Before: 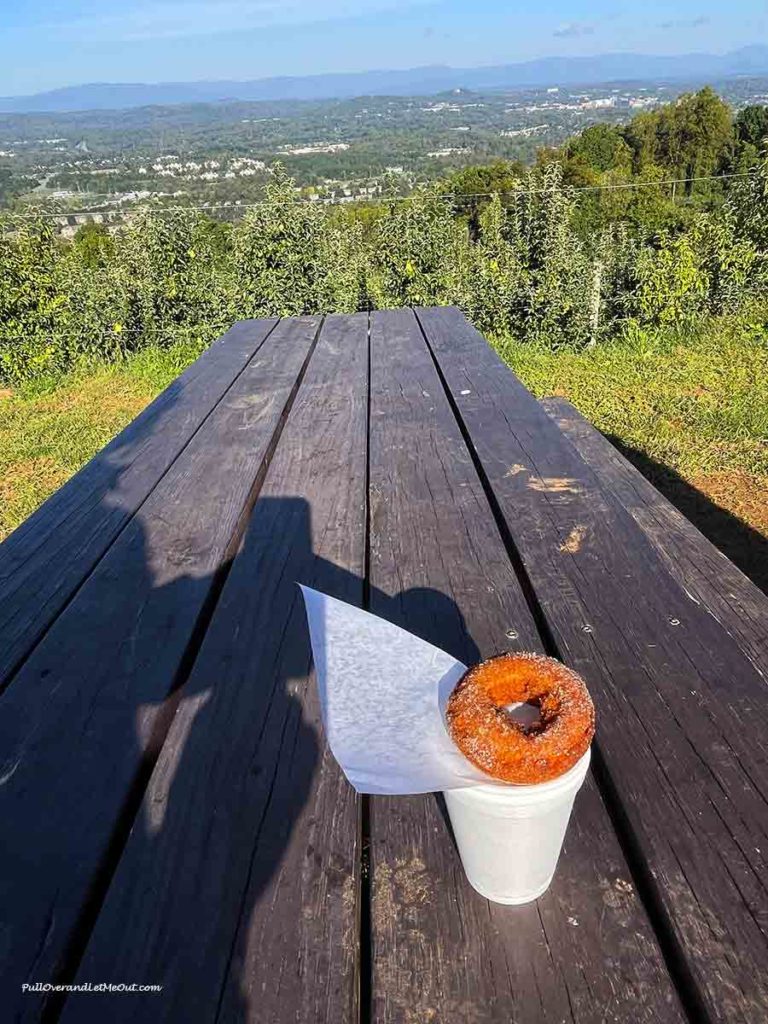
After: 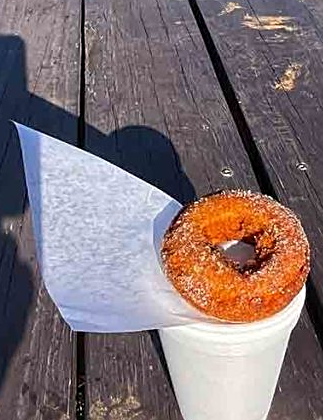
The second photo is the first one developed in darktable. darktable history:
sharpen: on, module defaults
crop: left 37.221%, top 45.169%, right 20.63%, bottom 13.777%
